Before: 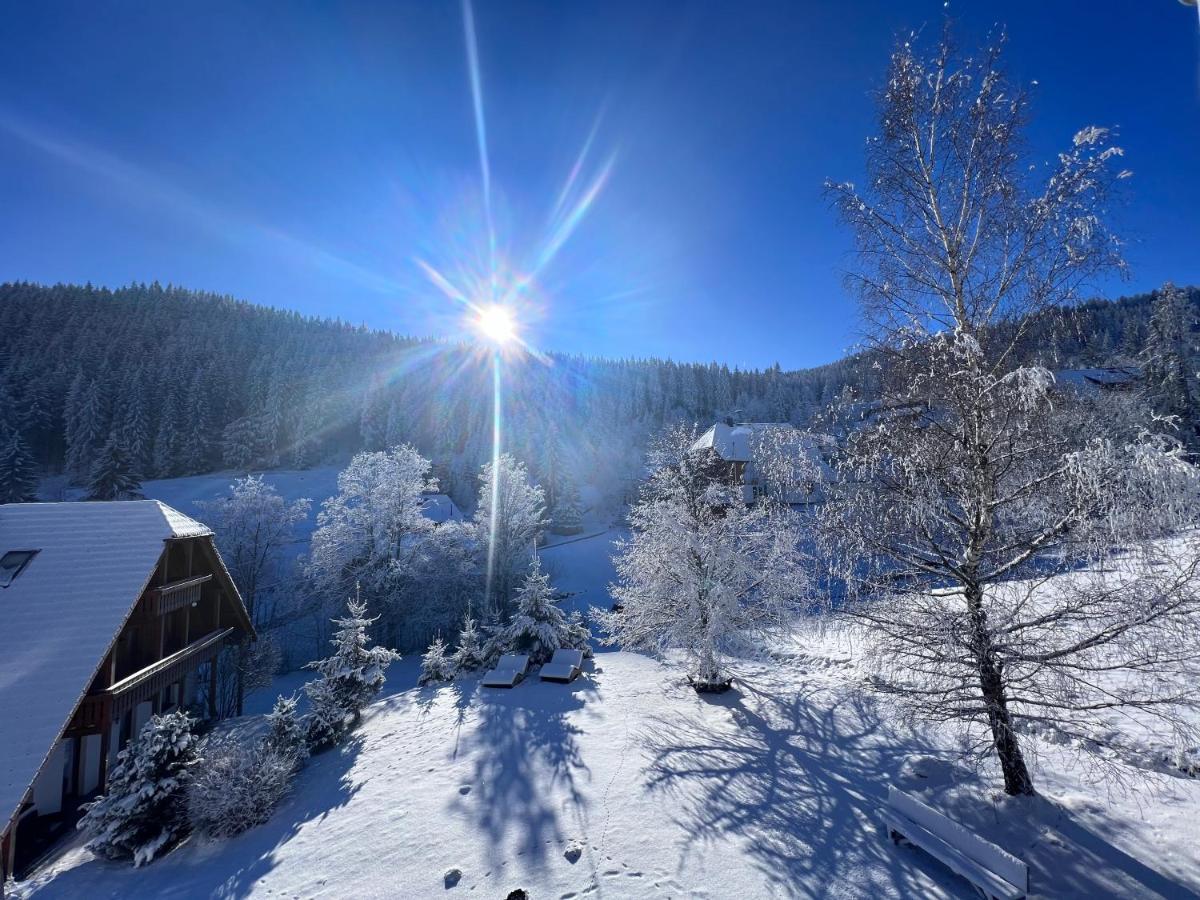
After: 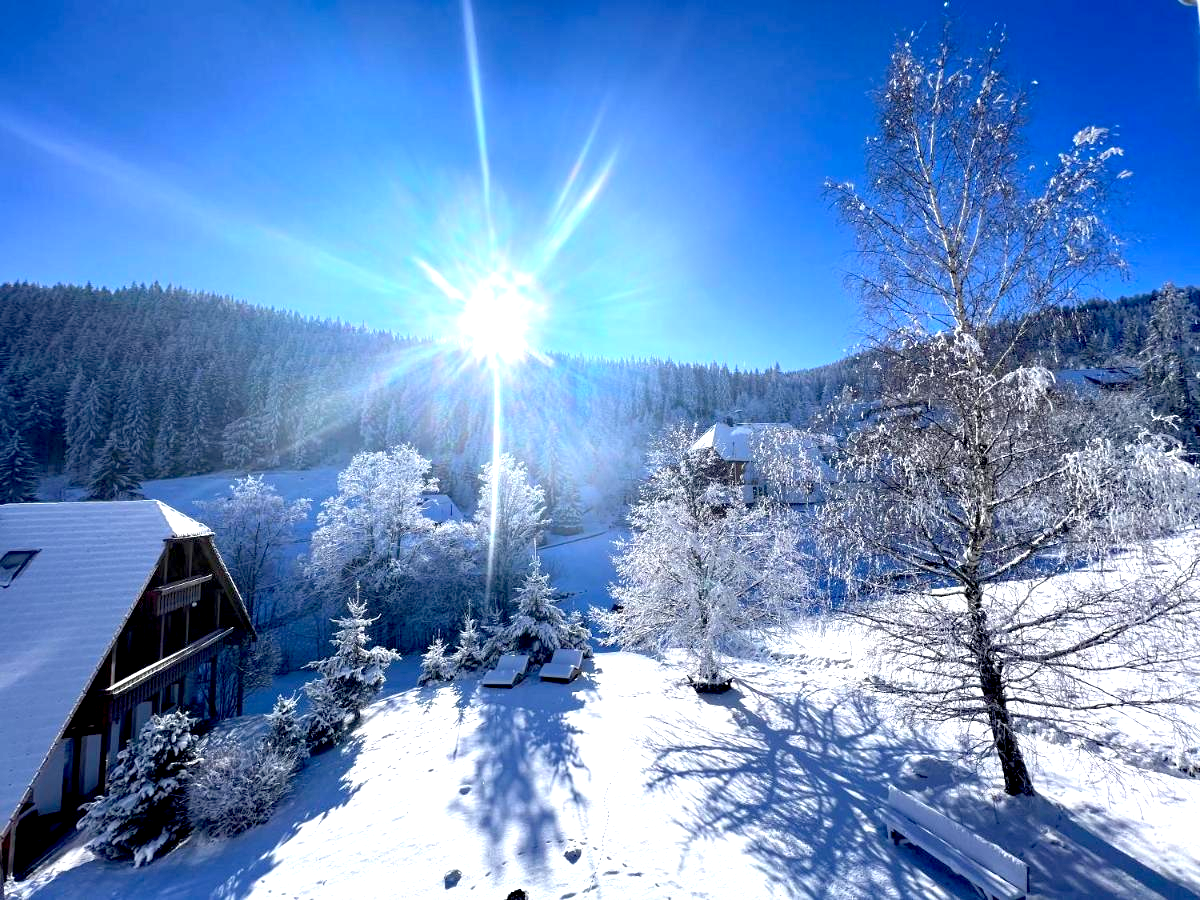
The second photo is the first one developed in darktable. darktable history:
exposure: black level correction 0.01, exposure 1 EV, compensate highlight preservation false
